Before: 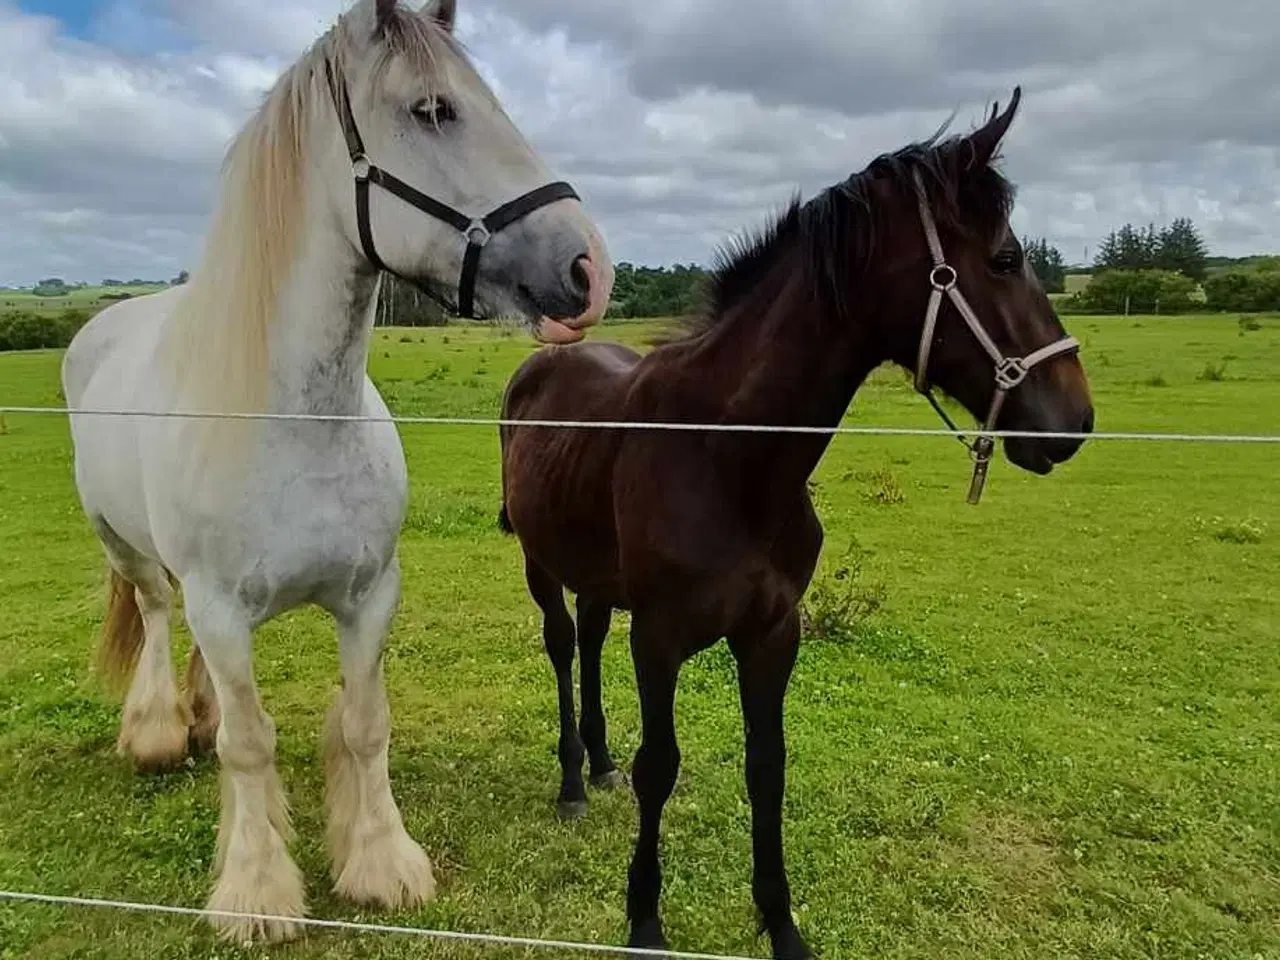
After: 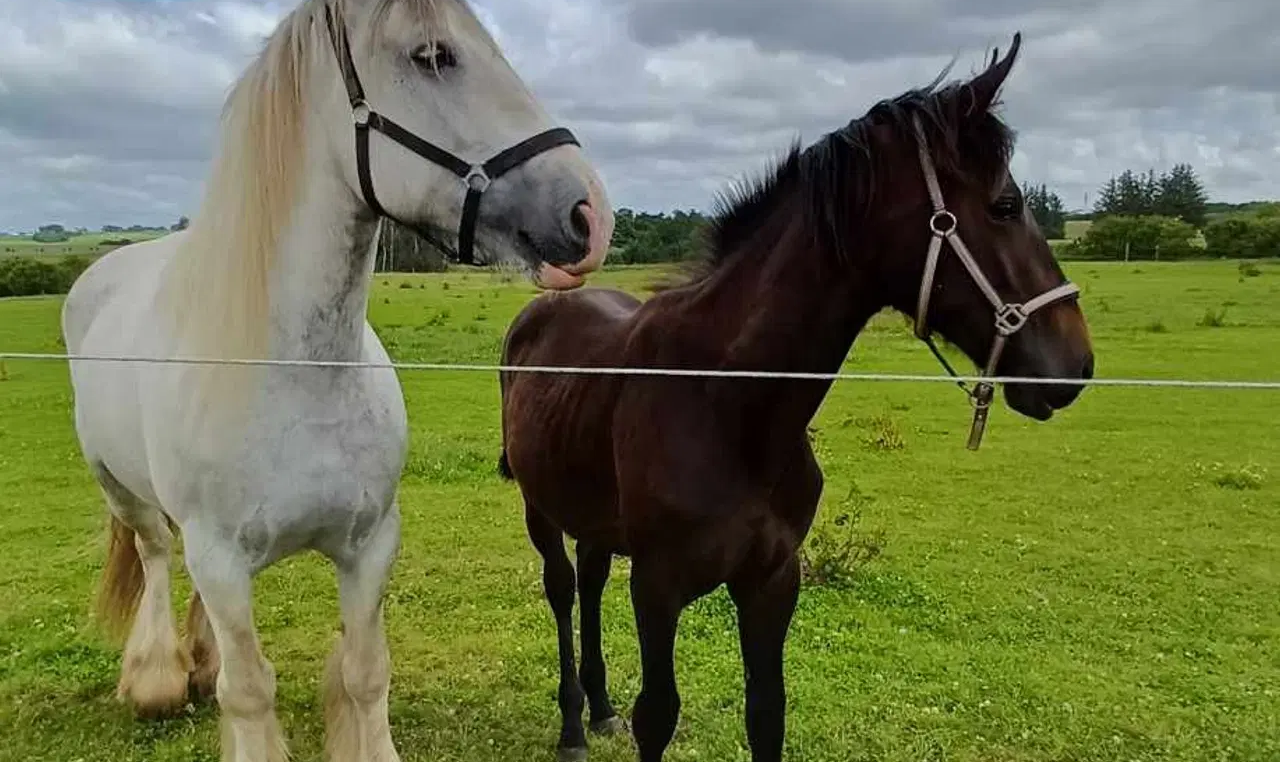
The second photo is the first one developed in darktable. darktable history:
crop and rotate: top 5.661%, bottom 14.933%
